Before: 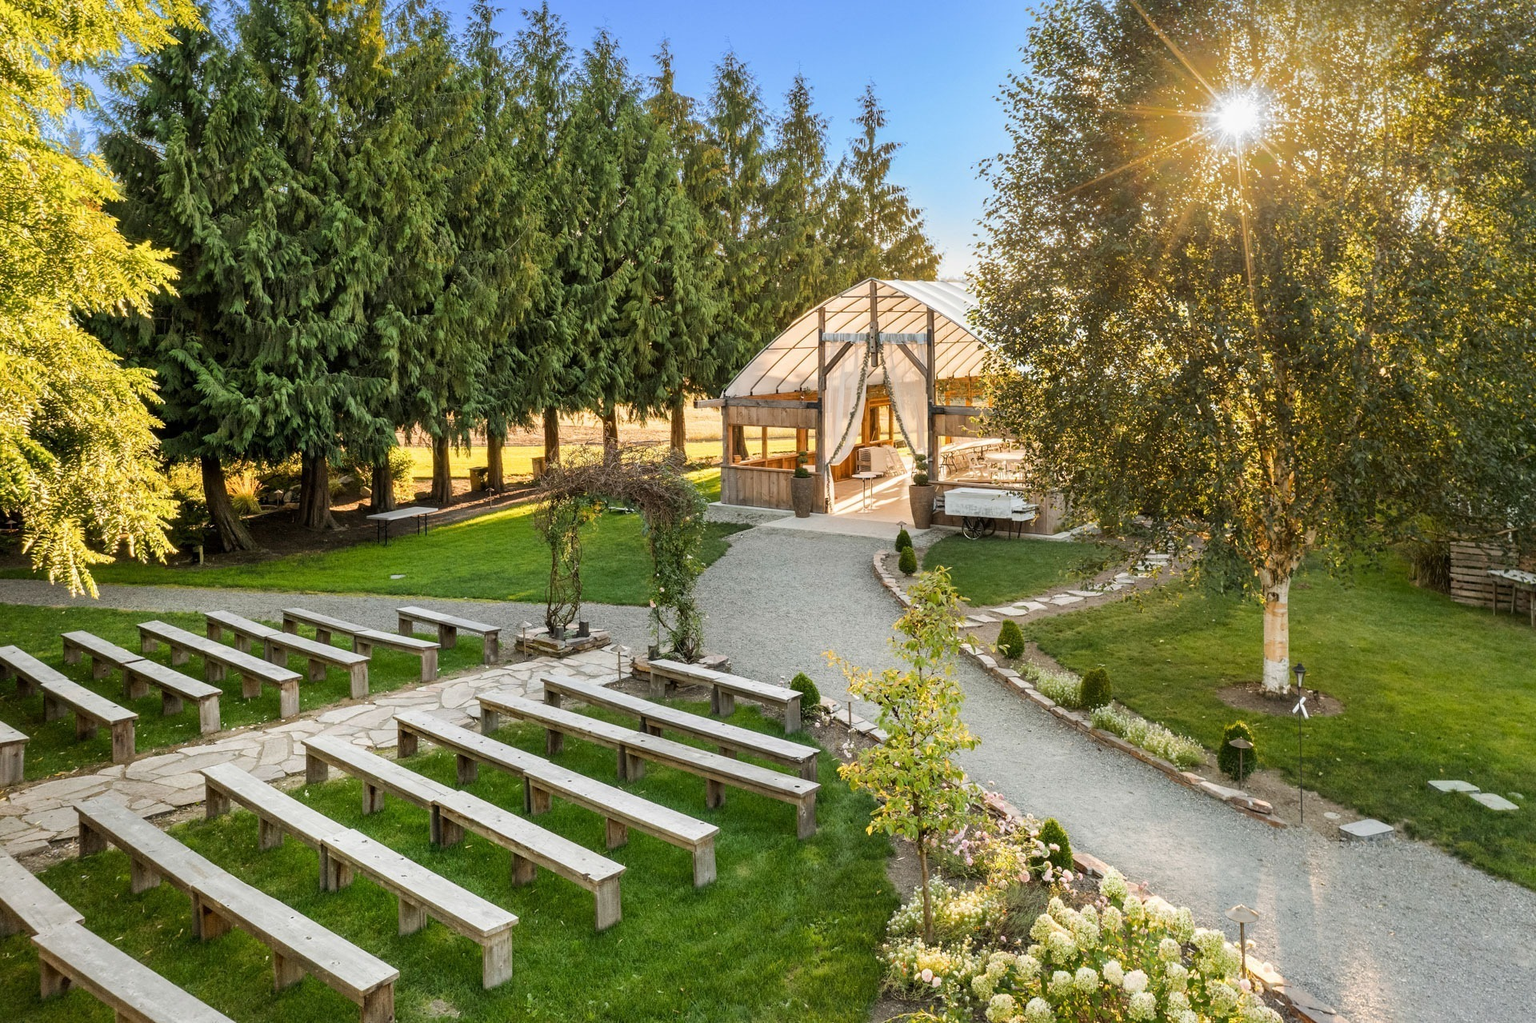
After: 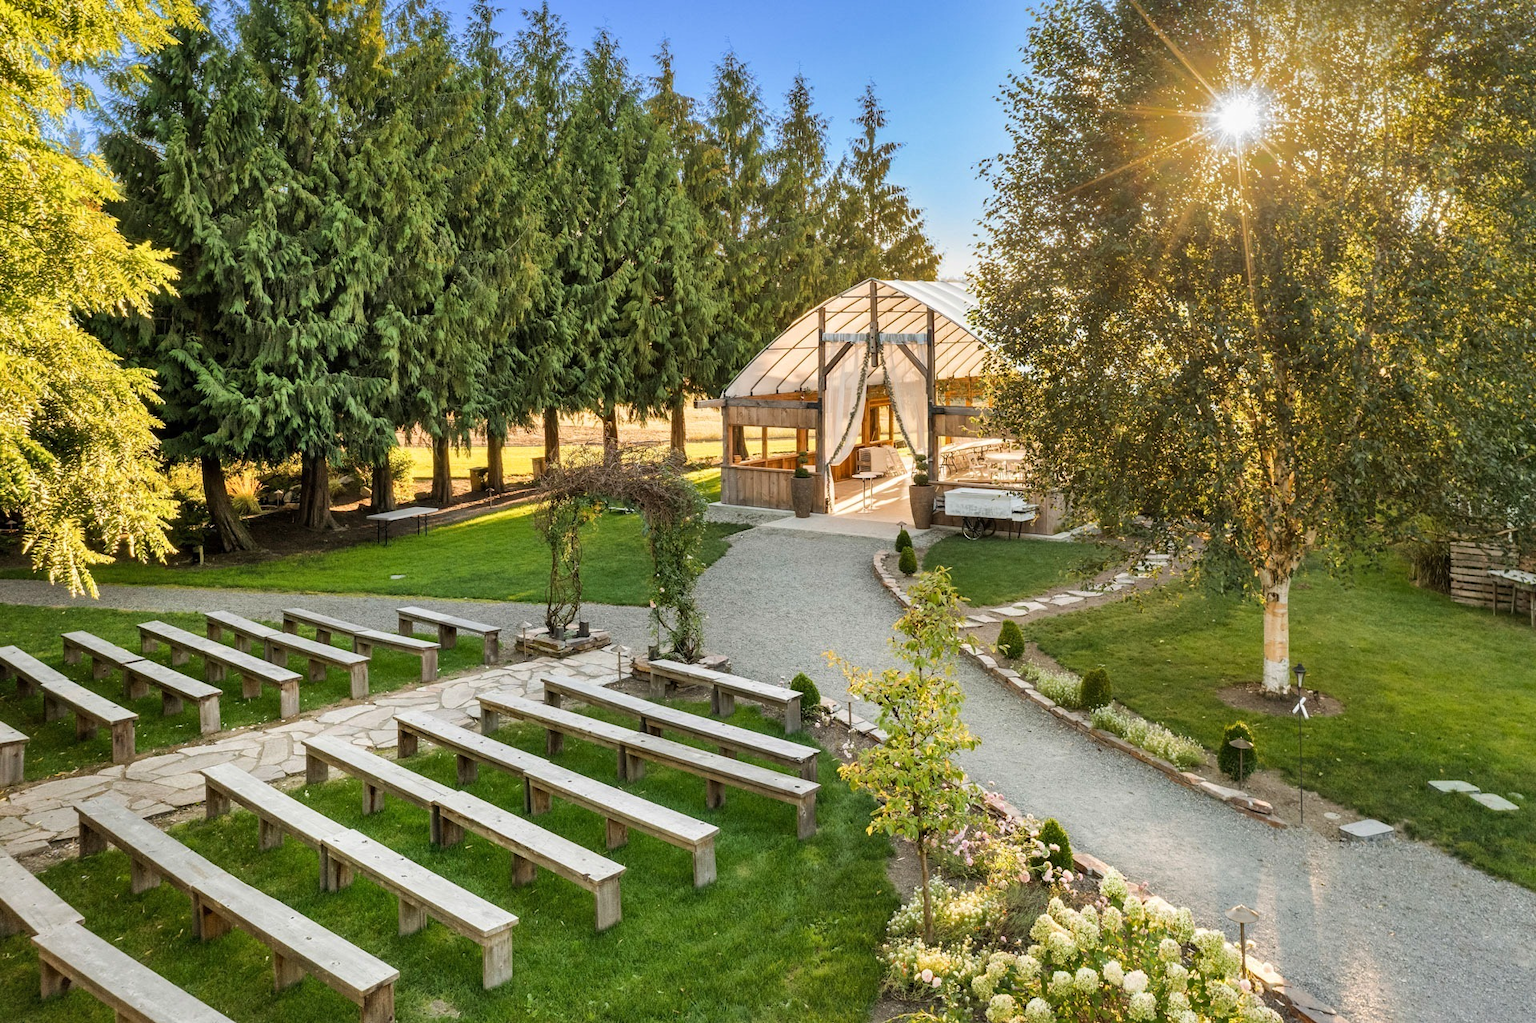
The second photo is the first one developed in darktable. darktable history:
shadows and highlights: shadows 60, soften with gaussian
tone equalizer: on, module defaults
velvia: strength 10%
